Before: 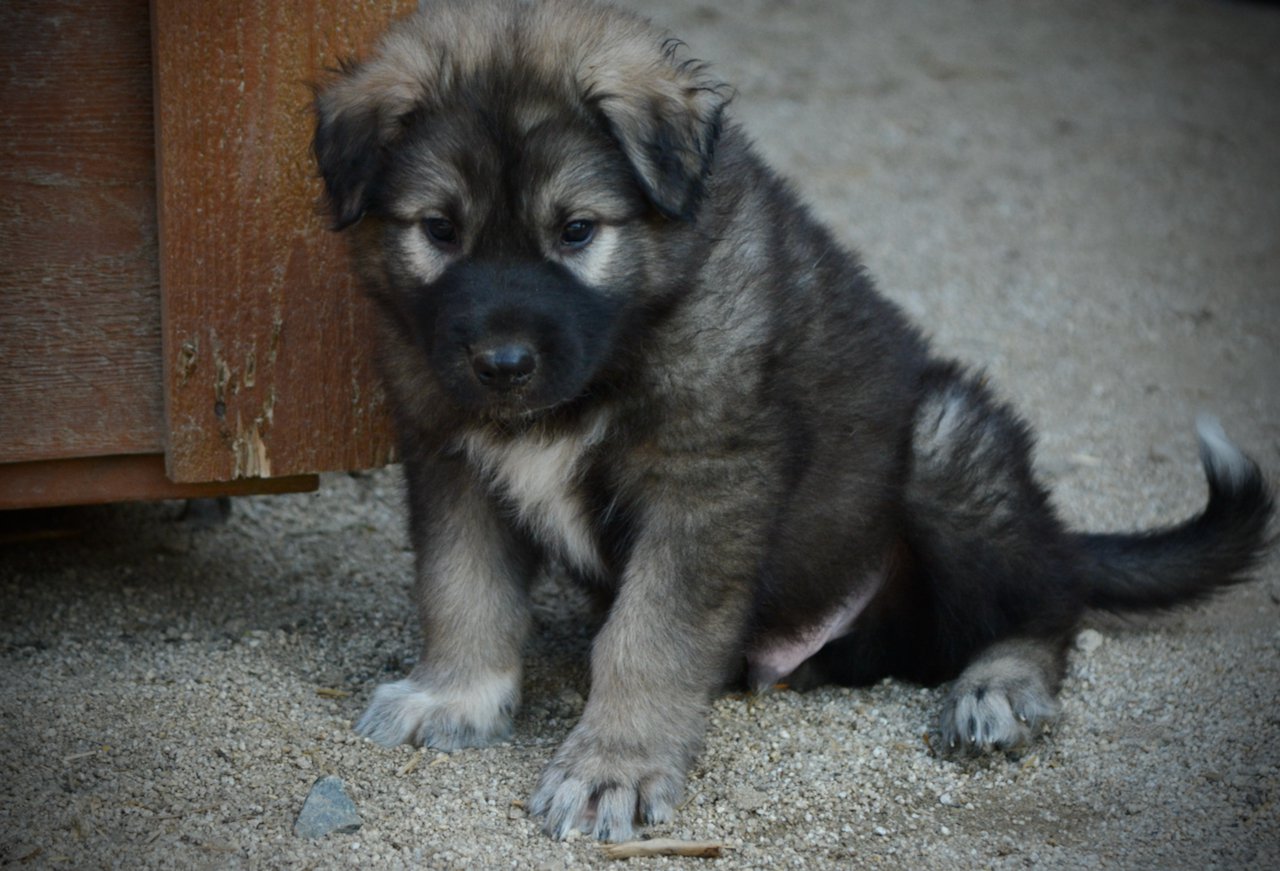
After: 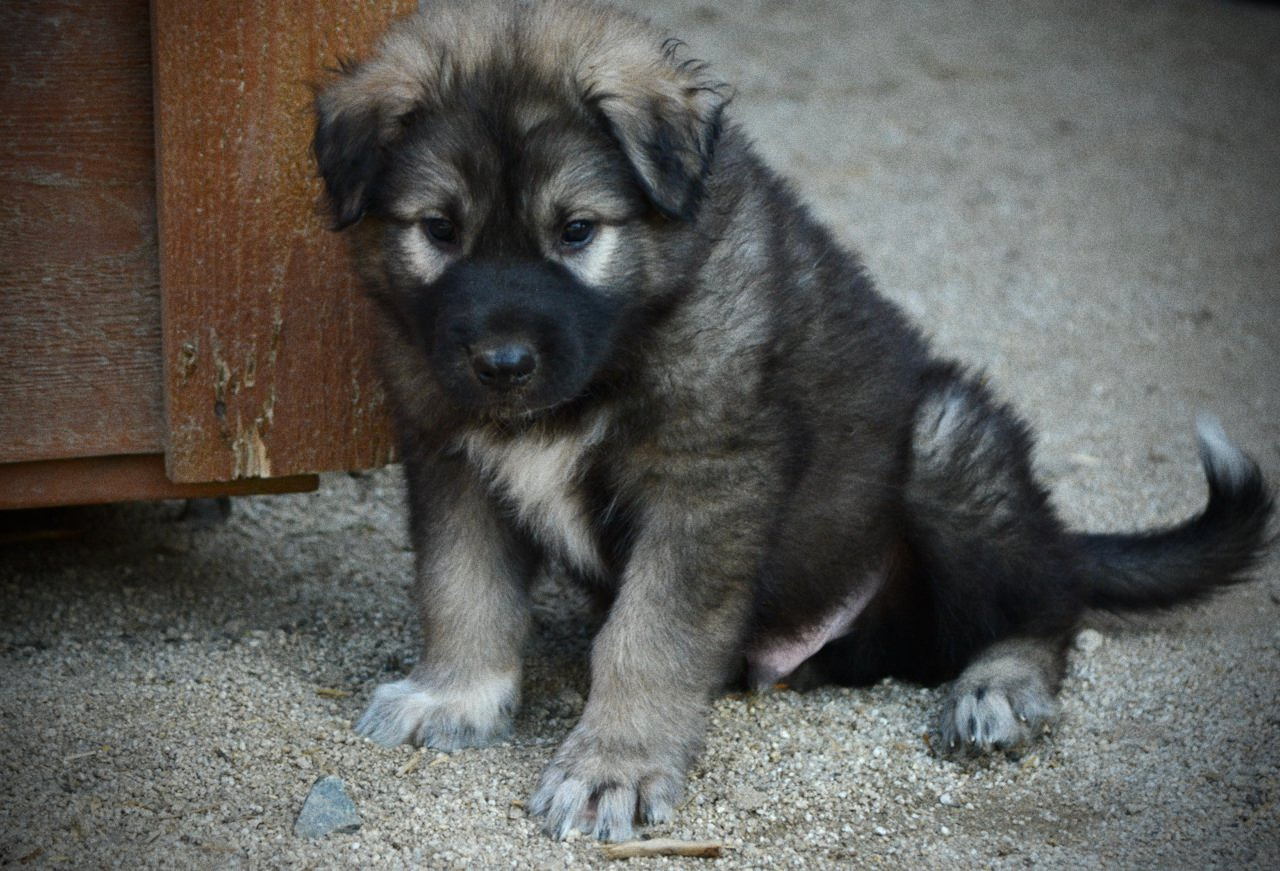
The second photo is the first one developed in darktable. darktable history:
grain: coarseness 22.88 ISO
levels: mode automatic, gray 50.8%
